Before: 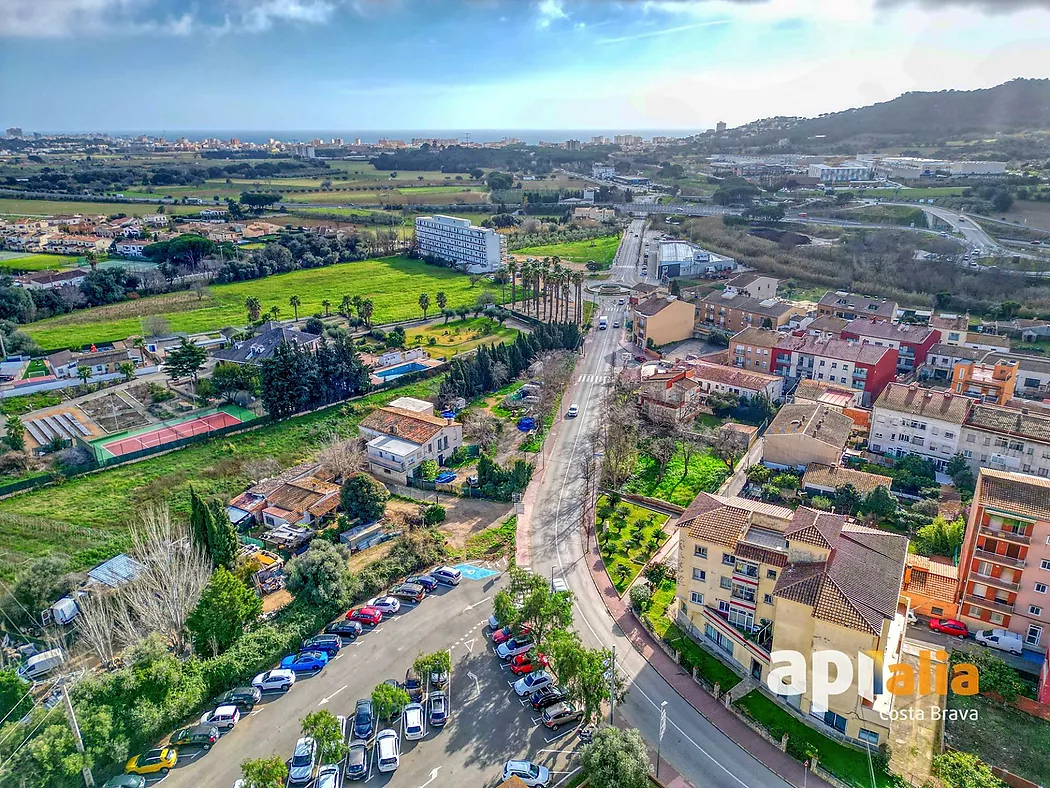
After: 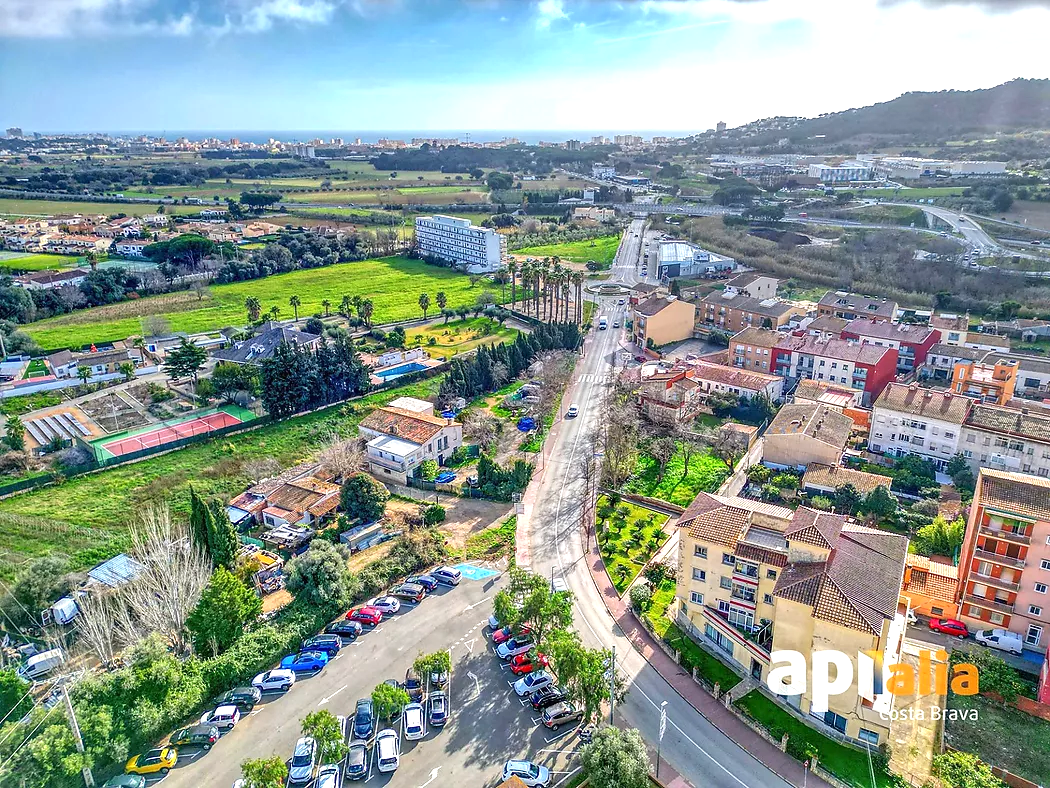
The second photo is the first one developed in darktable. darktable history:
shadows and highlights: shadows 37.27, highlights -28.18, soften with gaussian
exposure: black level correction 0, exposure 0.5 EV, compensate exposure bias true, compensate highlight preservation false
